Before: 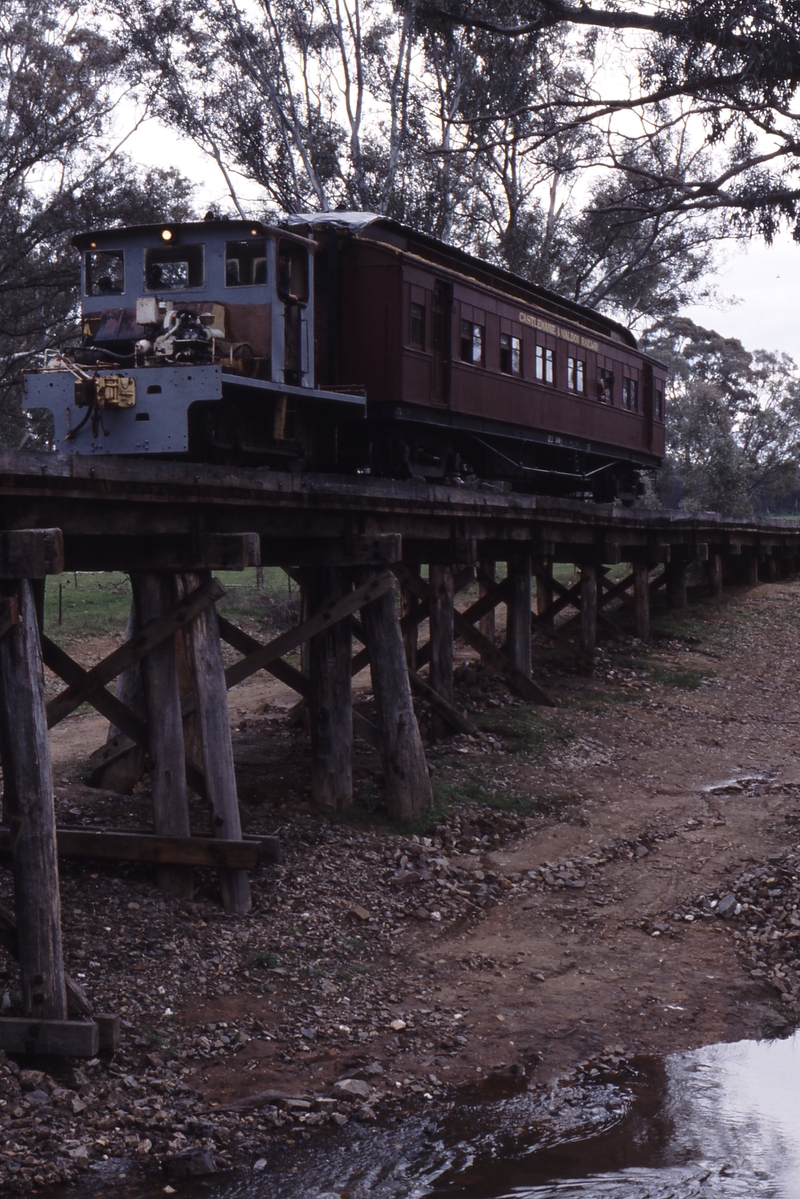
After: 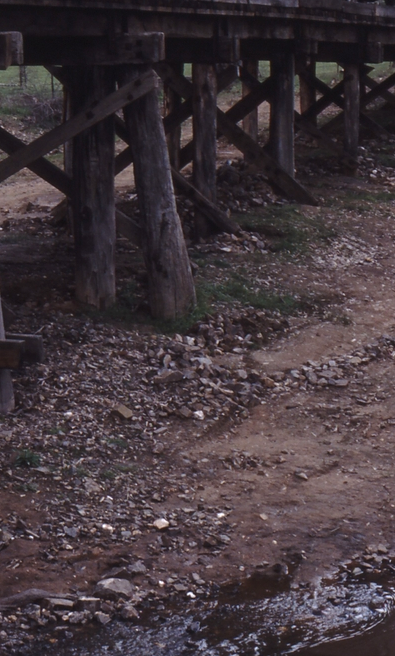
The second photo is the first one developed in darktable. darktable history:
crop: left 29.672%, top 41.786%, right 20.851%, bottom 3.487%
exposure: black level correction 0, exposure 0.5 EV, compensate highlight preservation false
